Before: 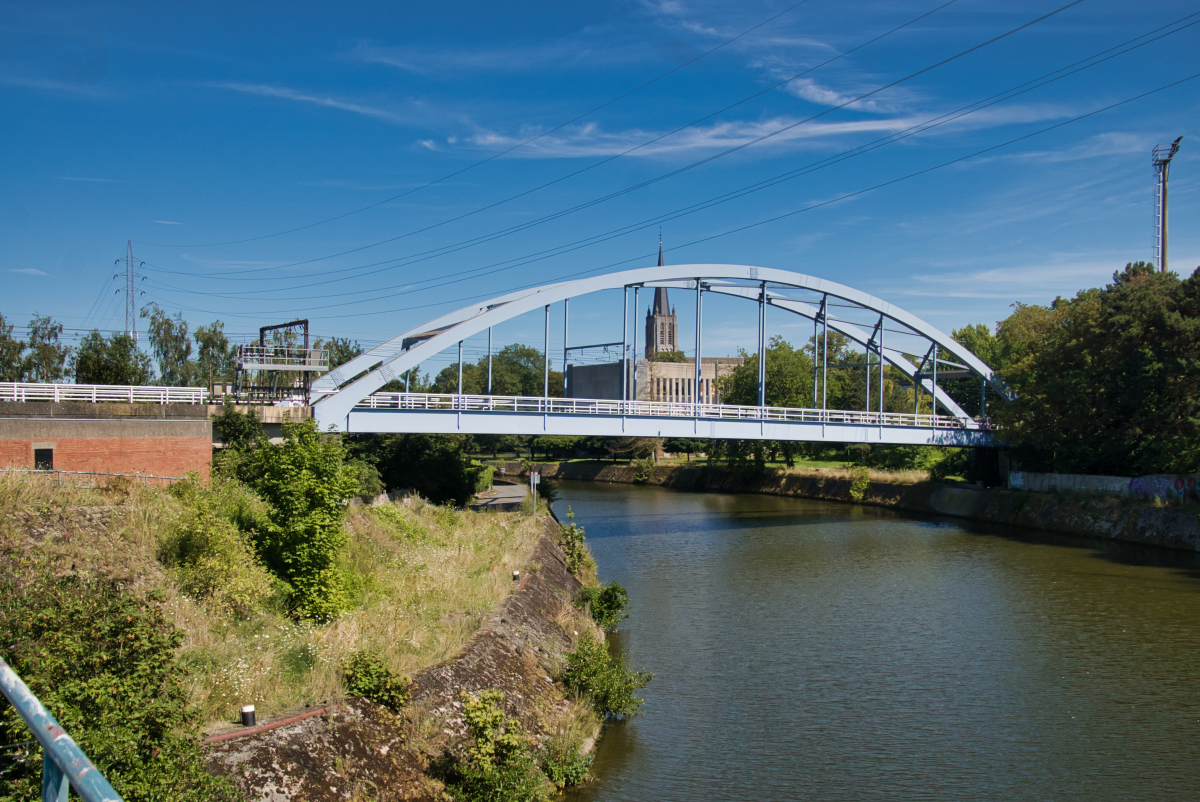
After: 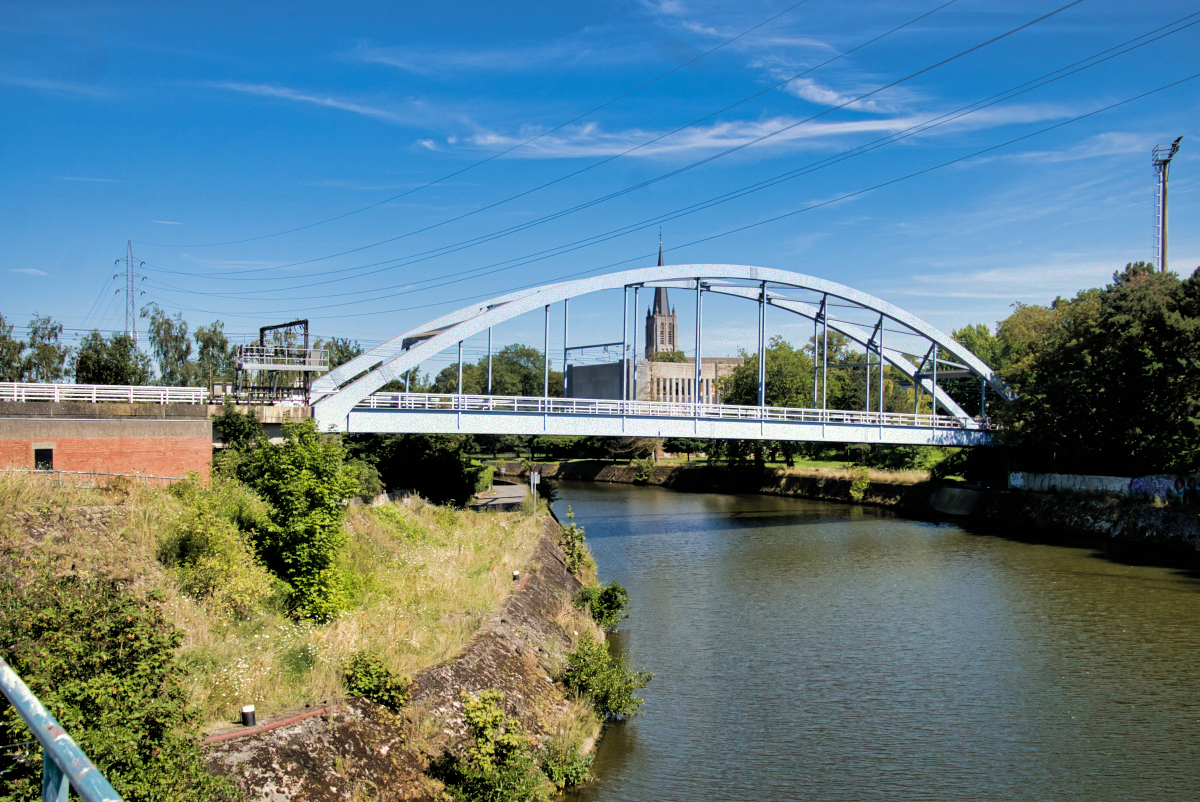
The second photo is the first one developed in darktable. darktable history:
exposure: exposure 0.61 EV, compensate highlight preservation false
shadows and highlights: on, module defaults
filmic rgb: black relative exposure -5.09 EV, white relative exposure 3.21 EV, threshold -0.297 EV, transition 3.19 EV, structure ↔ texture 99.87%, hardness 3.42, contrast 1.186, highlights saturation mix -48.52%, enable highlight reconstruction true
